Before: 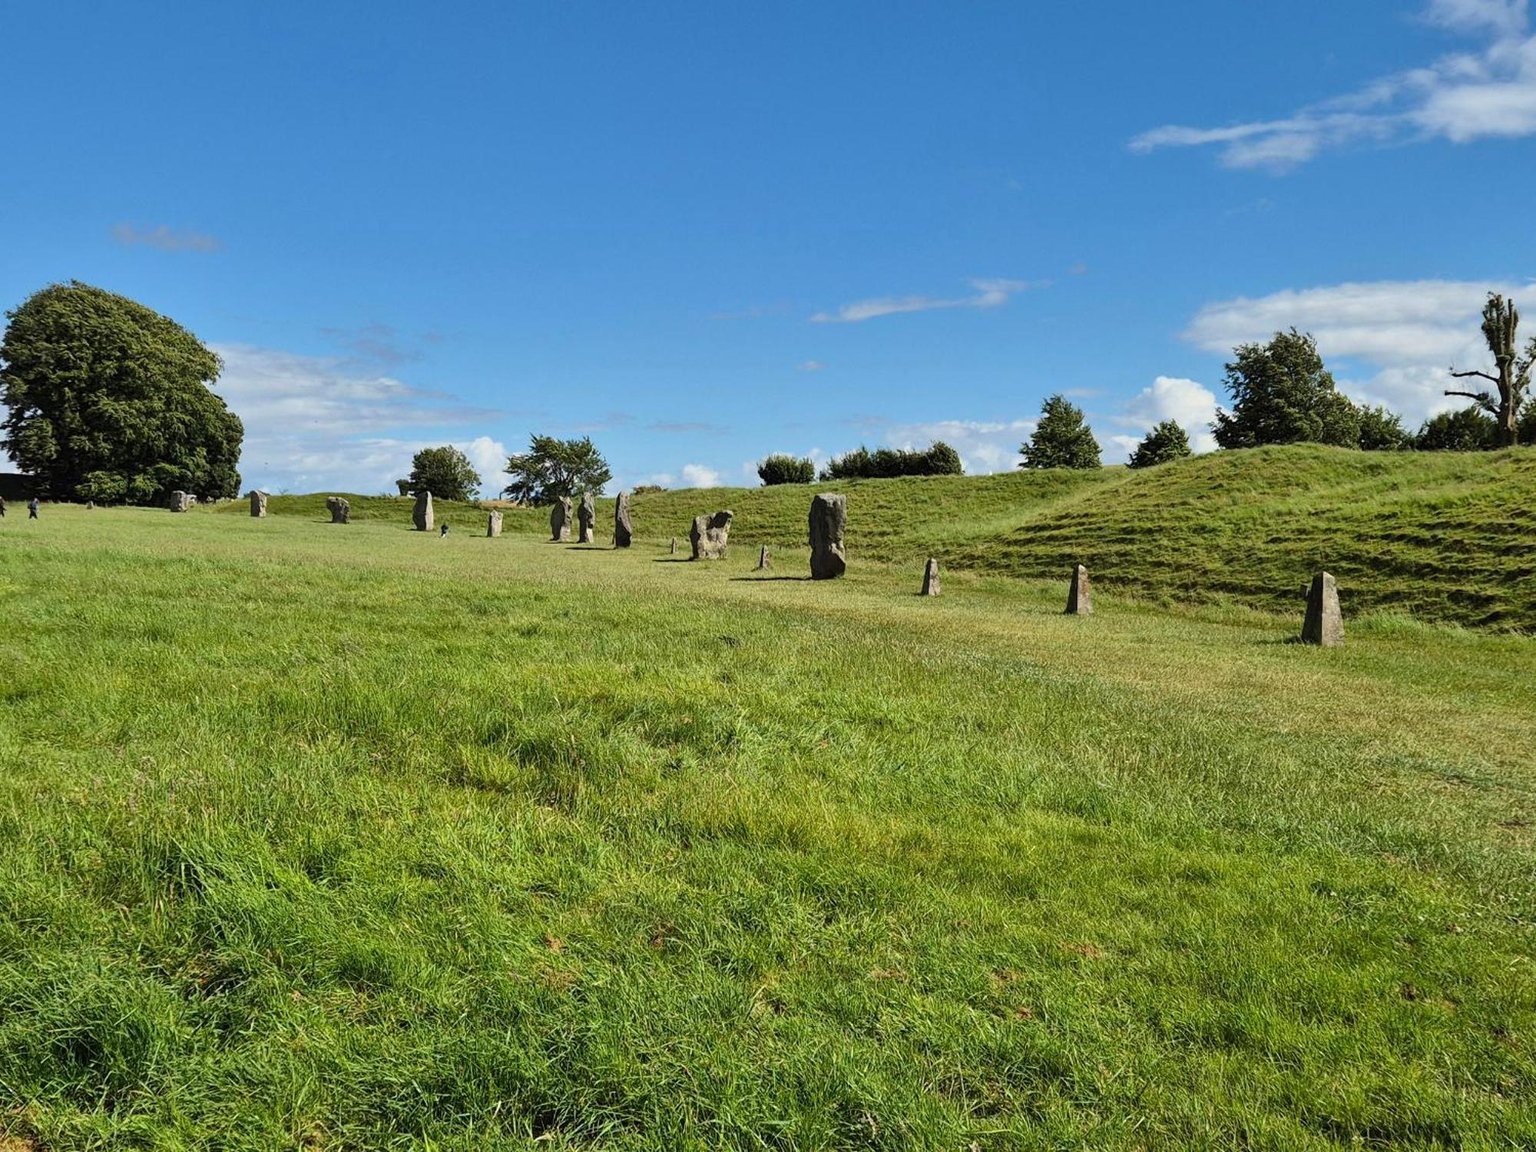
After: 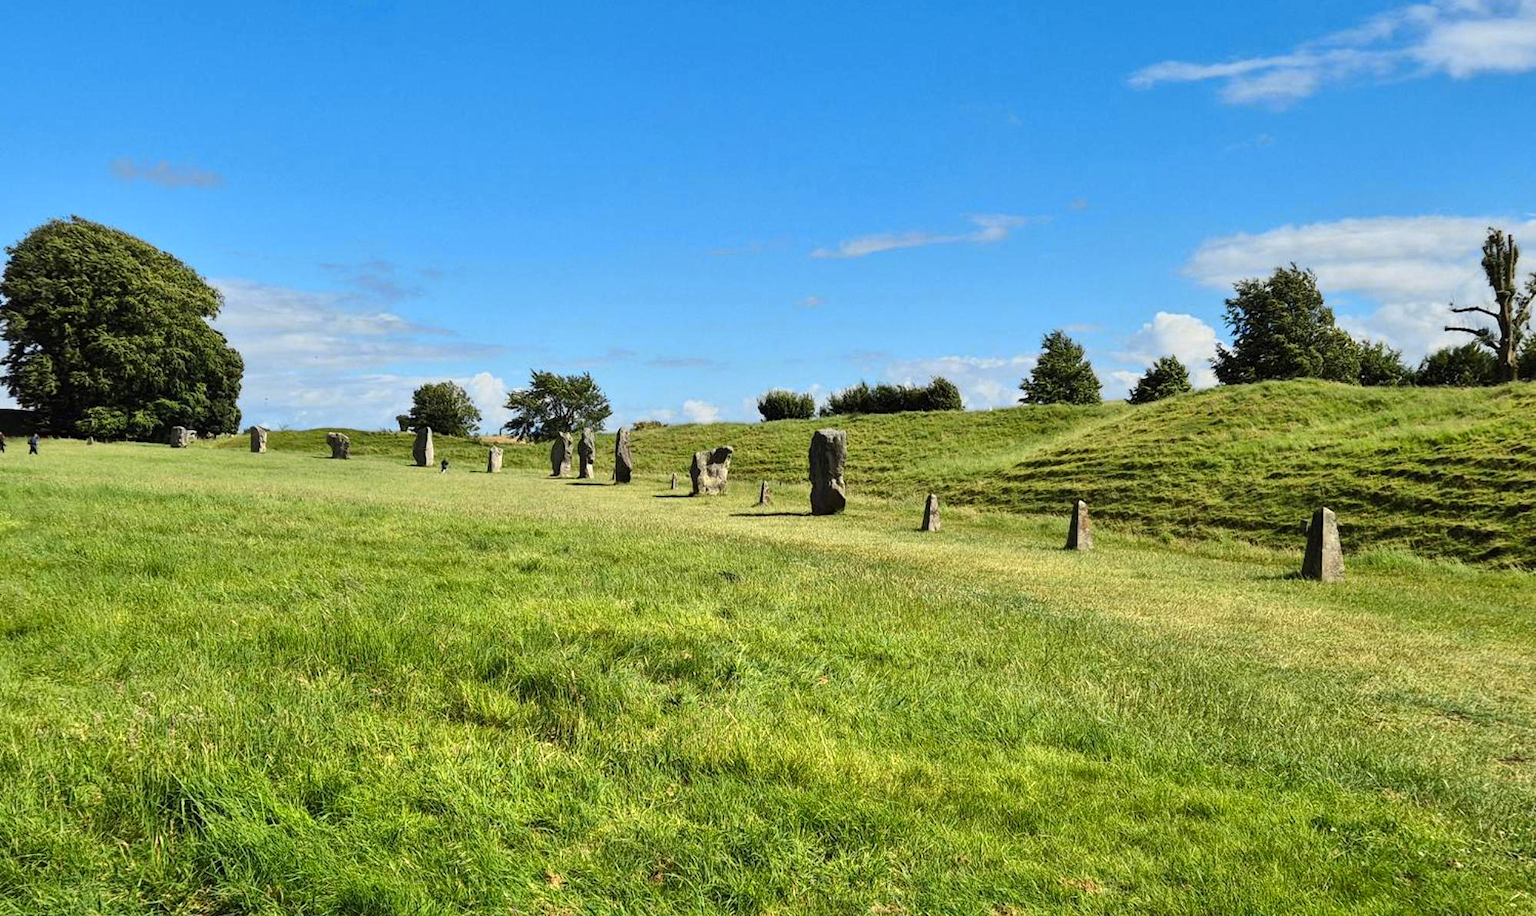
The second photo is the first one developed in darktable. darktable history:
crop and rotate: top 5.652%, bottom 14.778%
color zones: curves: ch0 [(0.004, 0.305) (0.261, 0.623) (0.389, 0.399) (0.708, 0.571) (0.947, 0.34)]; ch1 [(0.025, 0.645) (0.229, 0.584) (0.326, 0.551) (0.484, 0.262) (0.757, 0.643)]
